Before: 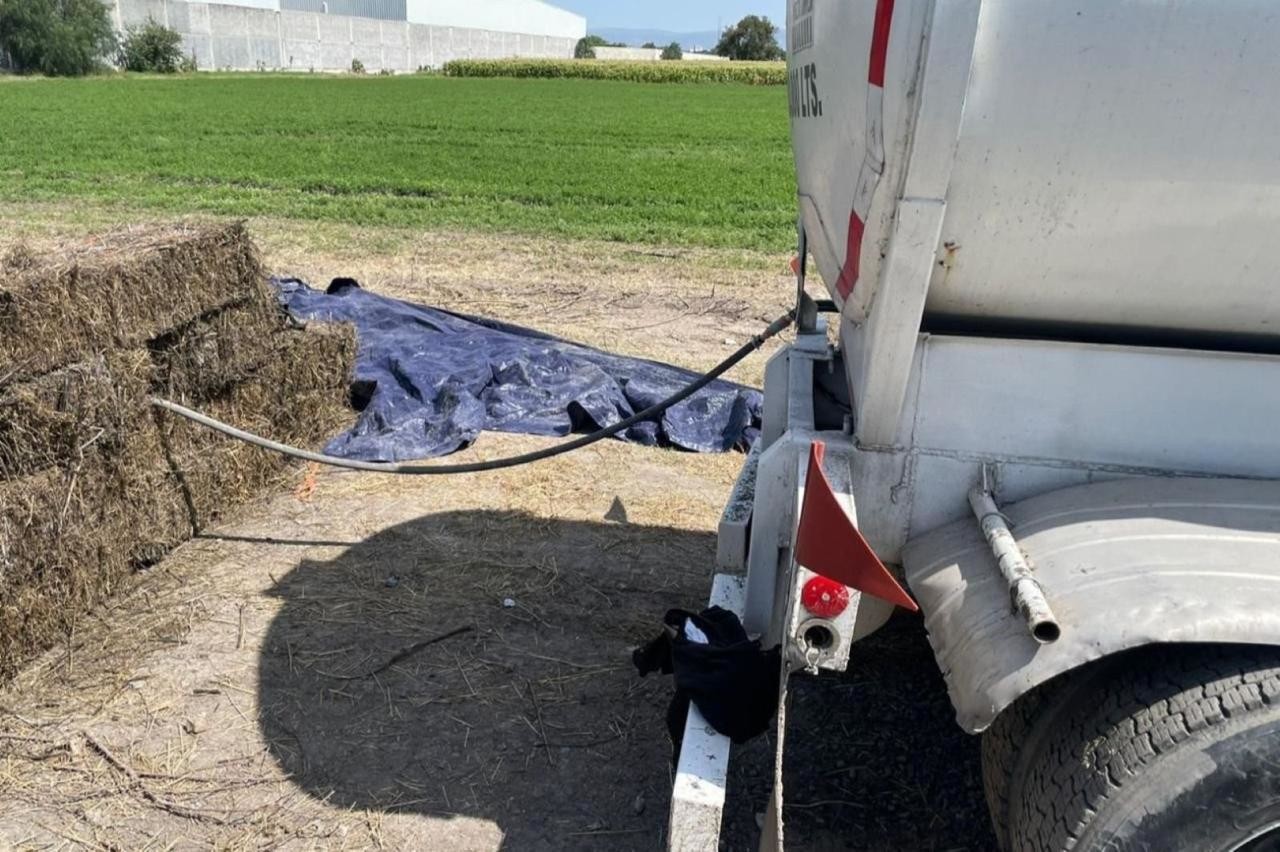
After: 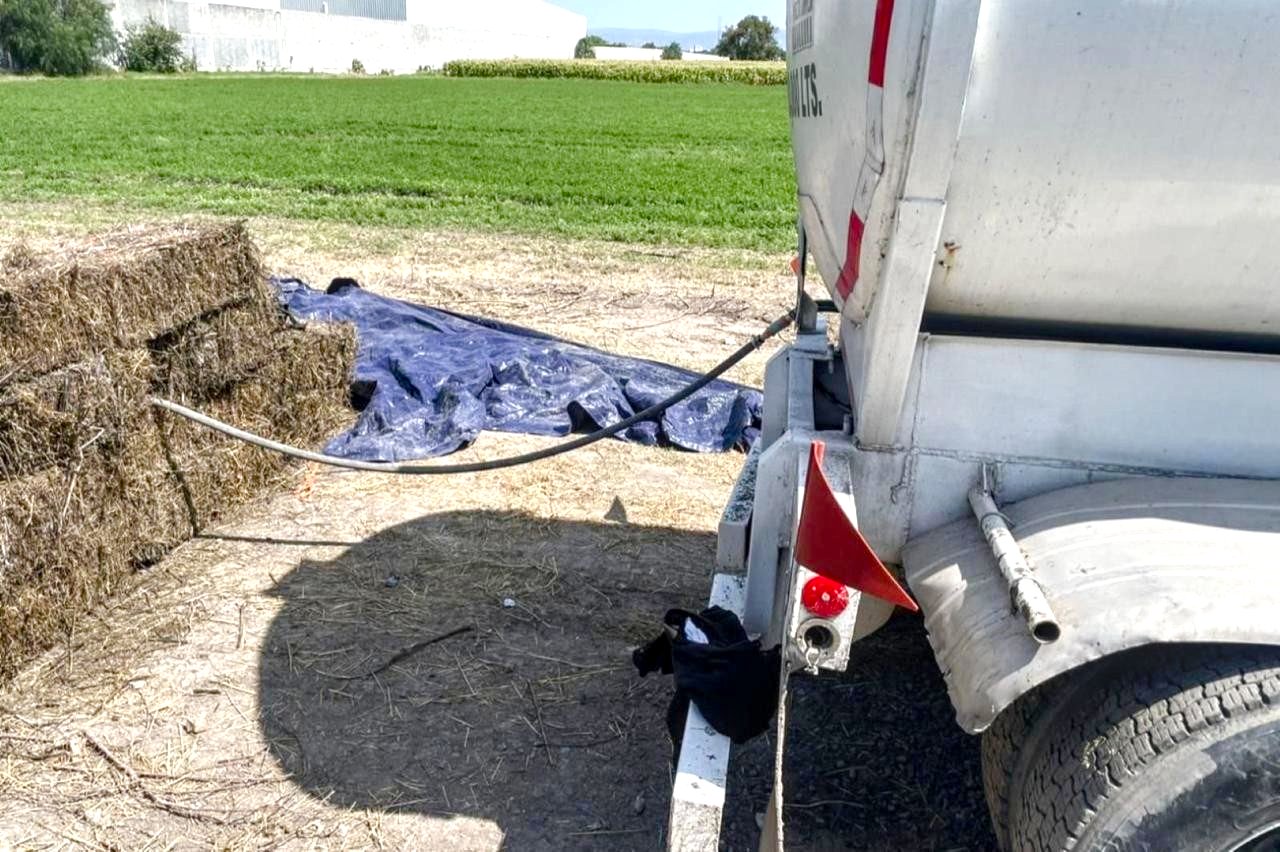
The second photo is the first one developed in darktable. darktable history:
local contrast: on, module defaults
exposure: exposure 0.15 EV, compensate highlight preservation false
color balance rgb: perceptual saturation grading › global saturation 20%, perceptual saturation grading › highlights -50%, perceptual saturation grading › shadows 30%, perceptual brilliance grading › global brilliance 10%, perceptual brilliance grading › shadows 15%
